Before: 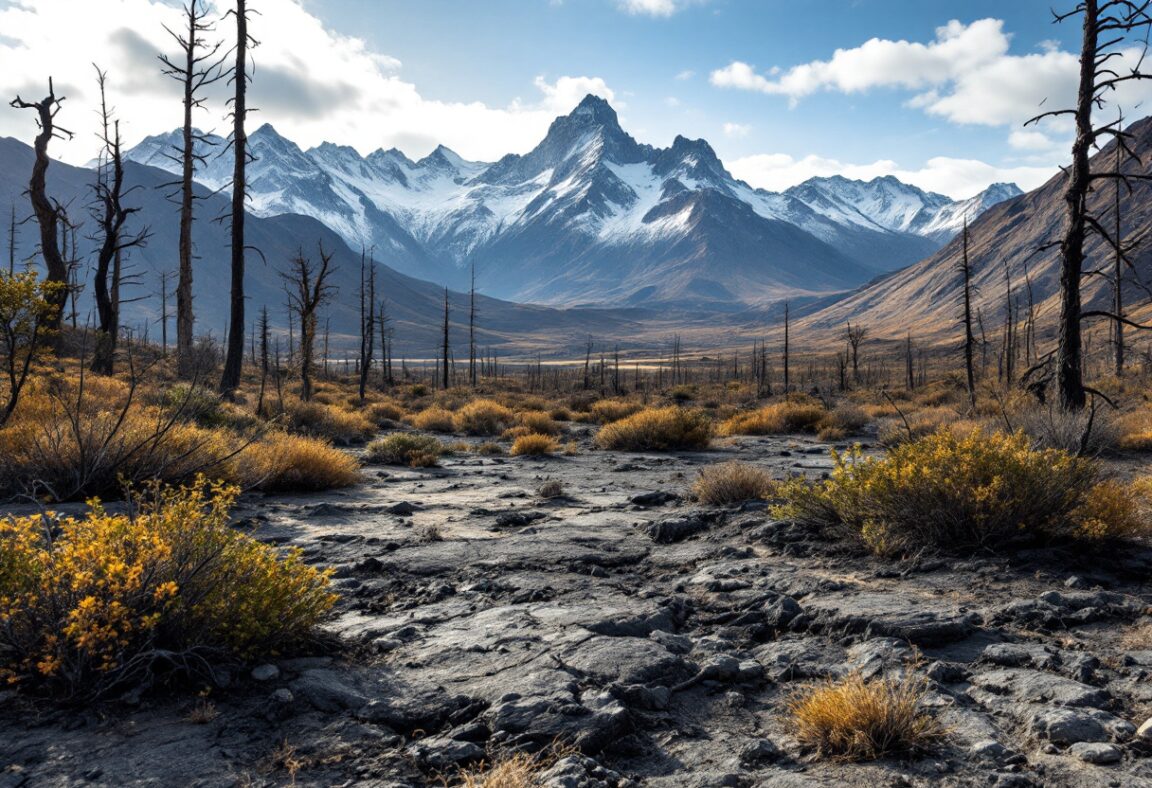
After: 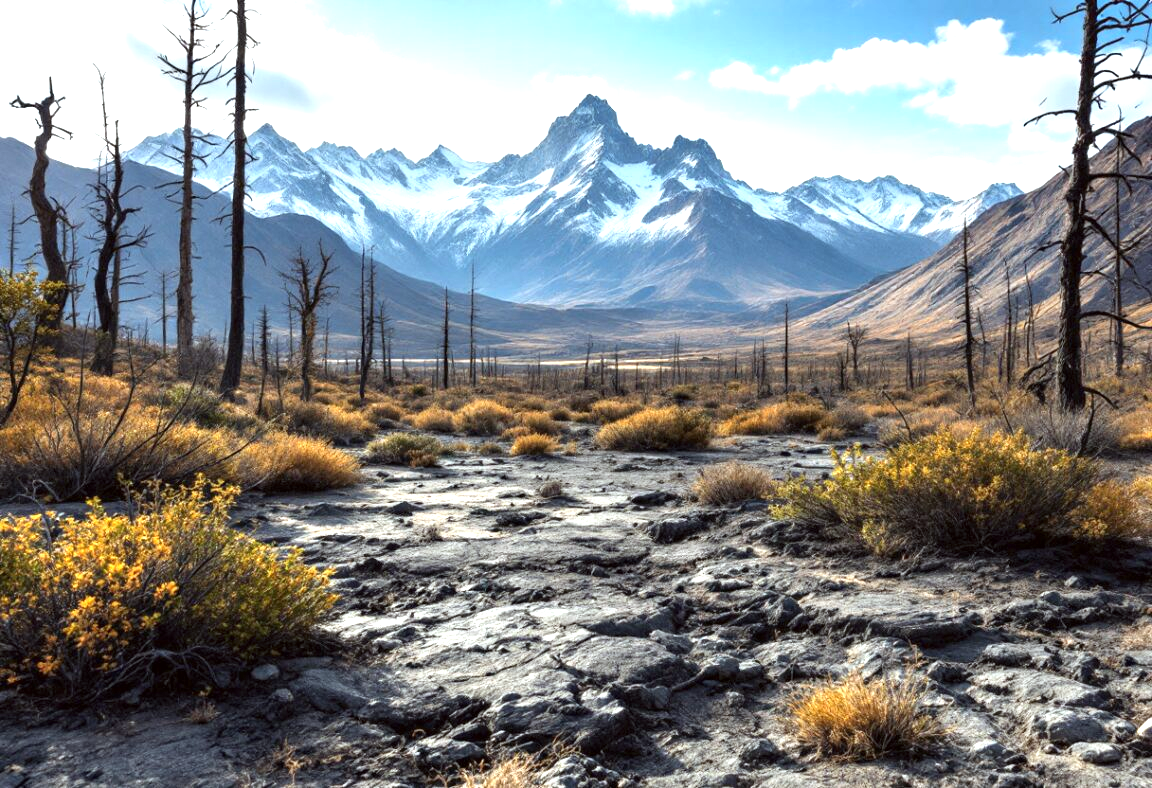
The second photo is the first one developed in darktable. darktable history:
color correction: highlights a* -2.73, highlights b* -2.09, shadows a* 2.41, shadows b* 2.73
exposure: exposure 0.95 EV, compensate highlight preservation false
shadows and highlights: shadows 12, white point adjustment 1.2, highlights -0.36, soften with gaussian
